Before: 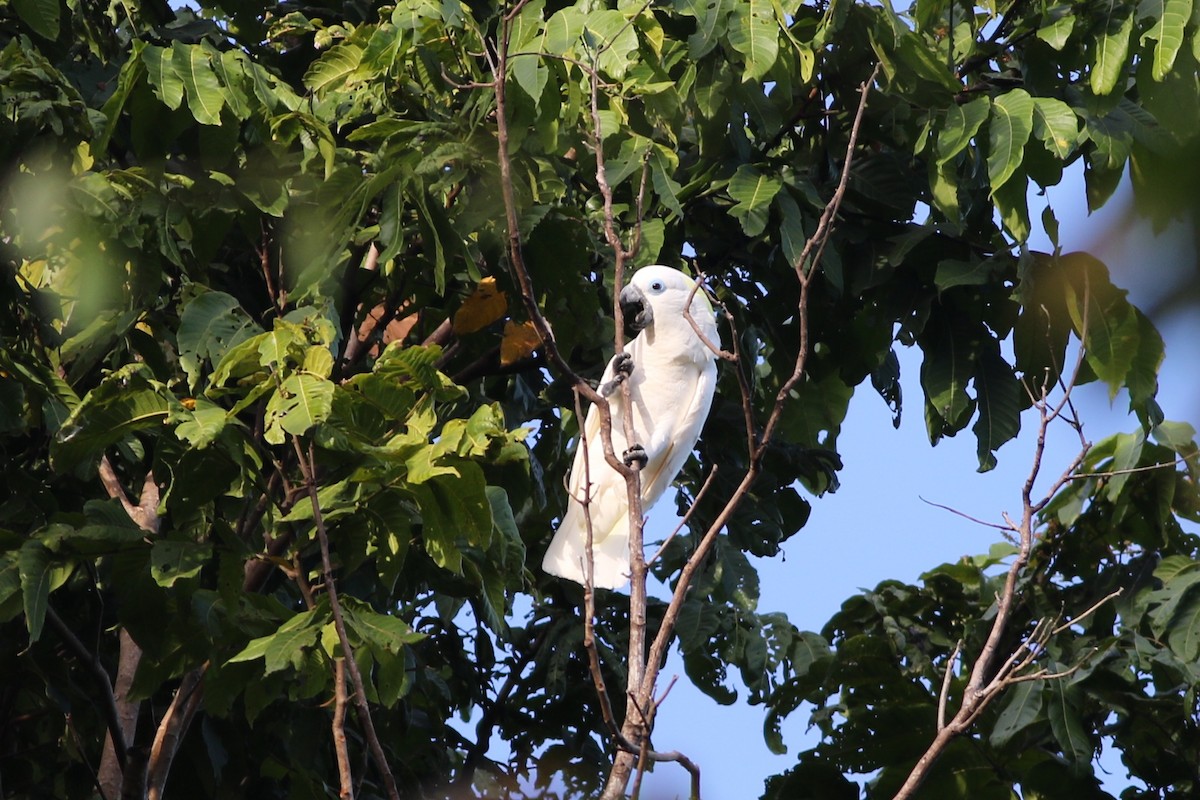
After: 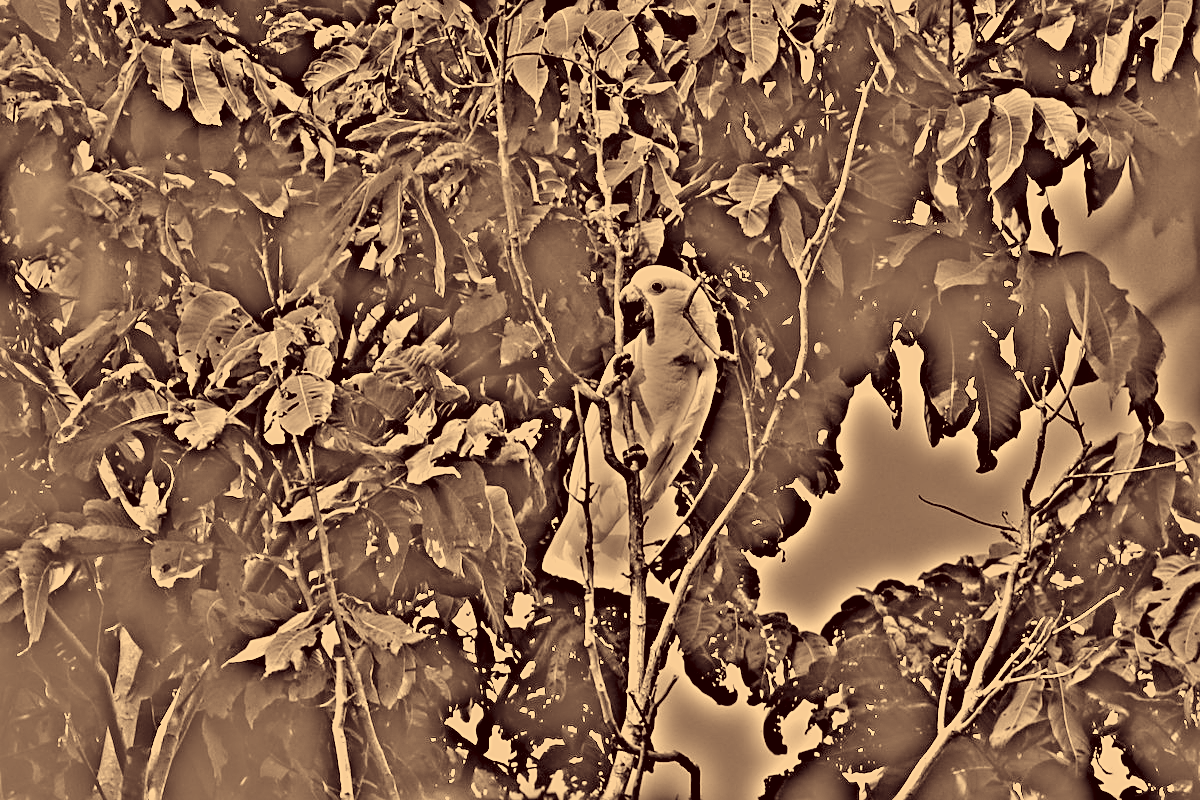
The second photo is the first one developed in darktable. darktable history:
white balance: emerald 1
sharpen: on, module defaults
filmic rgb: black relative exposure -7.65 EV, white relative exposure 4.56 EV, hardness 3.61
highpass: on, module defaults
local contrast: highlights 100%, shadows 100%, detail 120%, midtone range 0.2
color correction: highlights a* 10.12, highlights b* 39.04, shadows a* 14.62, shadows b* 3.37
